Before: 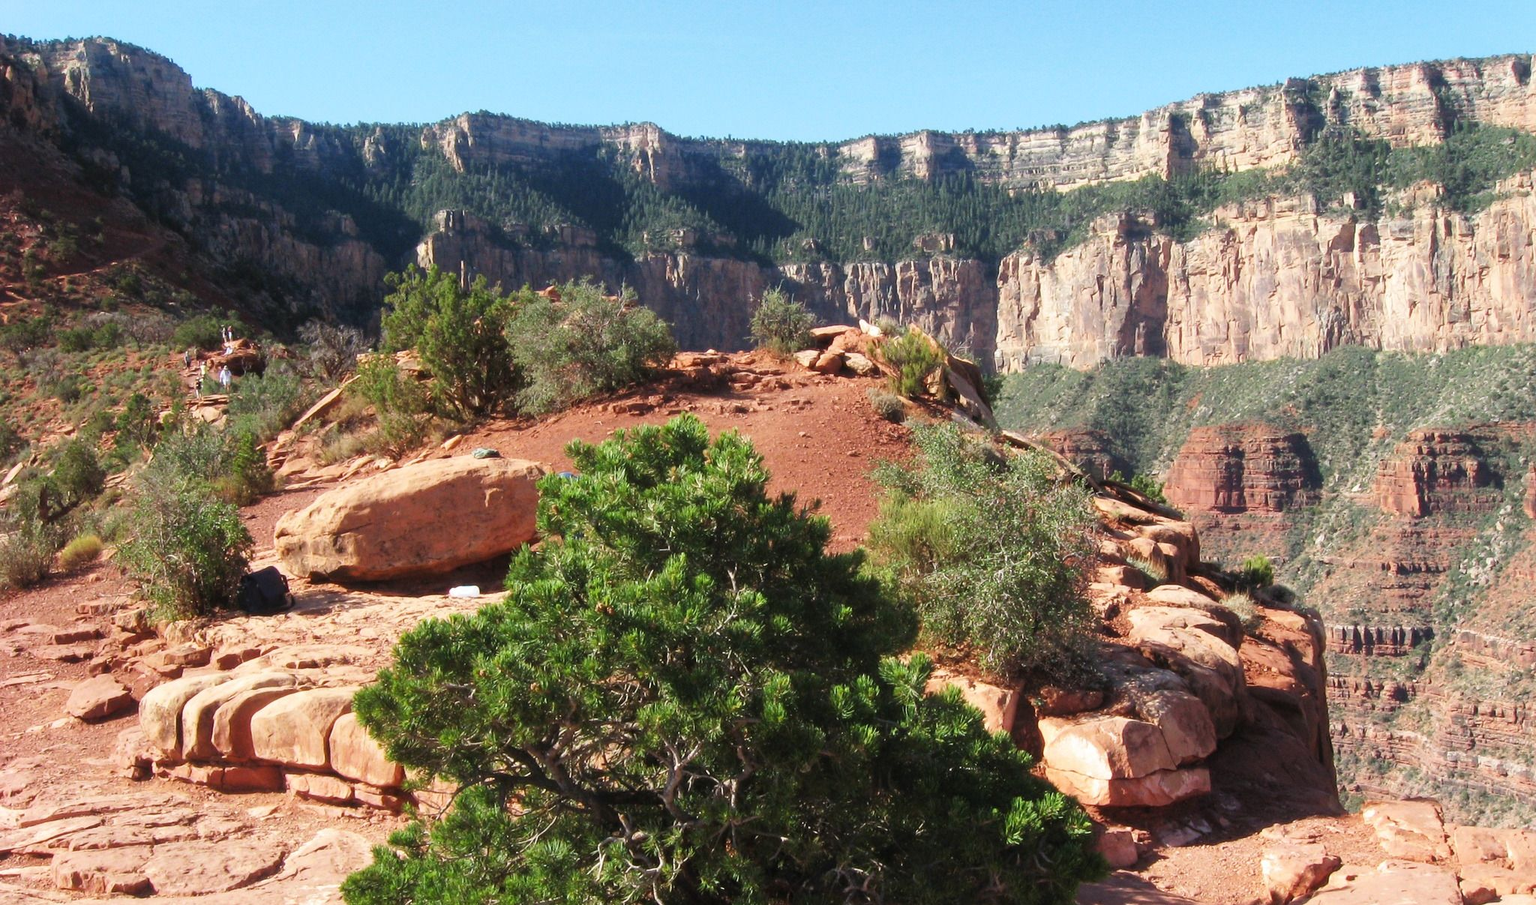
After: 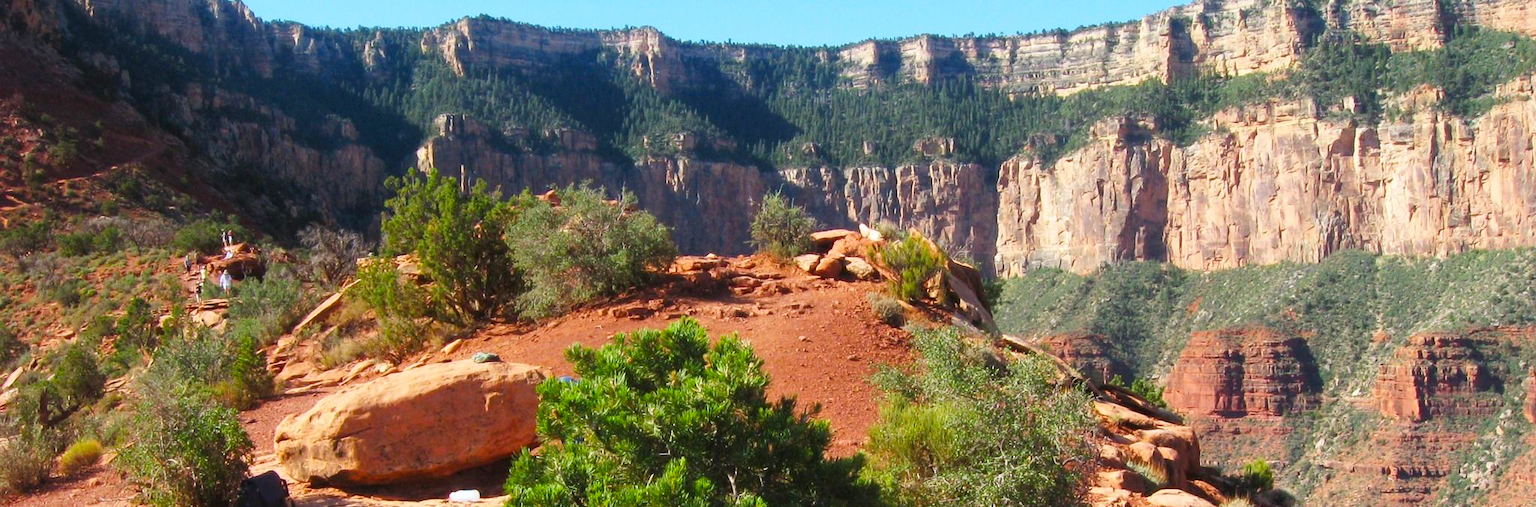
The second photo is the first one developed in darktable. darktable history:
rotate and perspective: automatic cropping original format, crop left 0, crop top 0
color balance rgb: perceptual saturation grading › global saturation 25%, global vibrance 20%
crop and rotate: top 10.605%, bottom 33.274%
